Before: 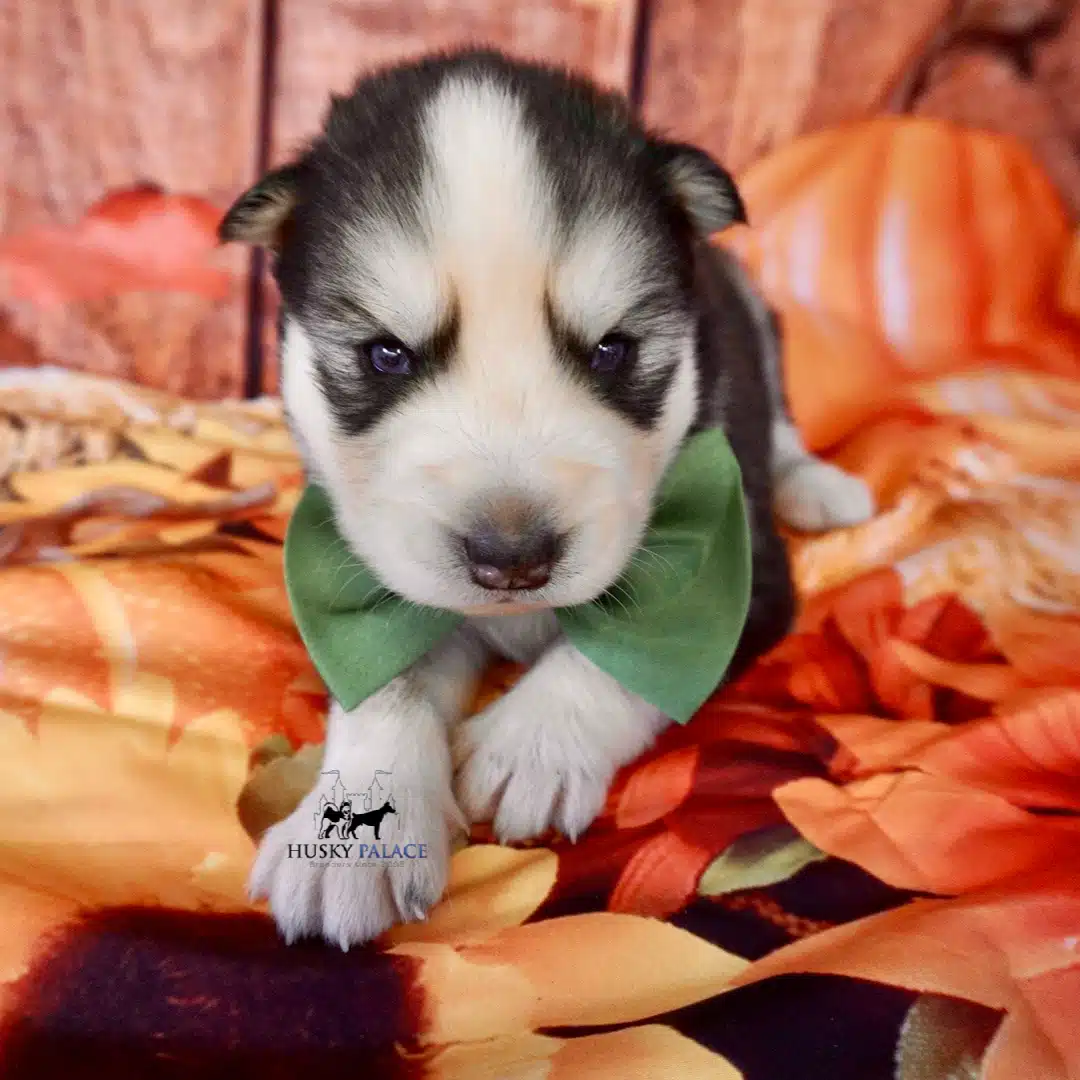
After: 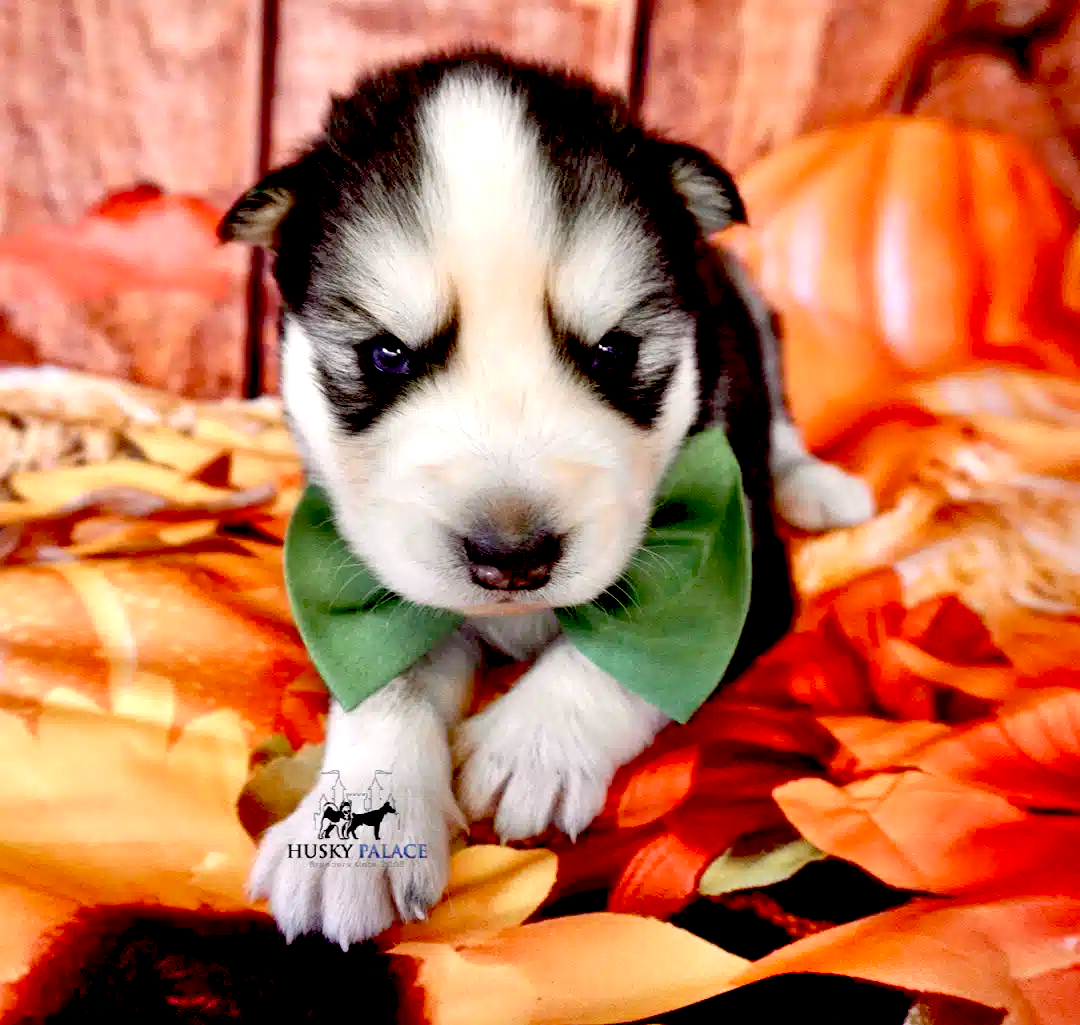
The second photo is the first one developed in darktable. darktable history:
crop and rotate: top 0.012%, bottom 5.021%
exposure: black level correction 0.039, exposure 0.5 EV, compensate highlight preservation false
shadows and highlights: shadows 37.21, highlights -26.83, soften with gaussian
